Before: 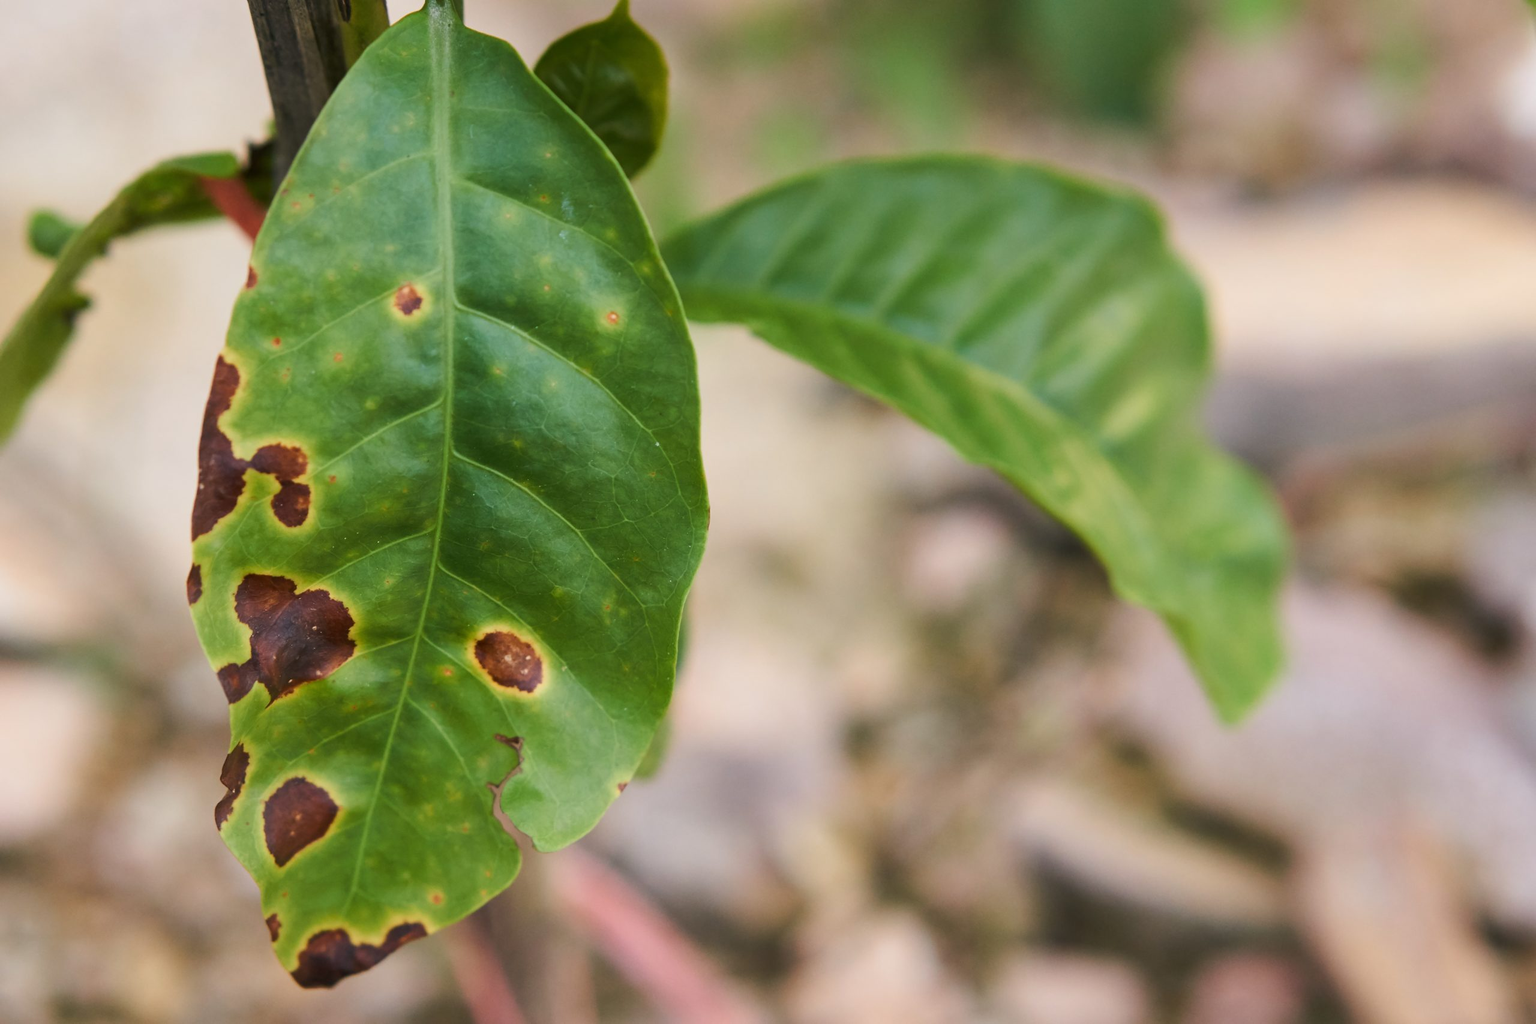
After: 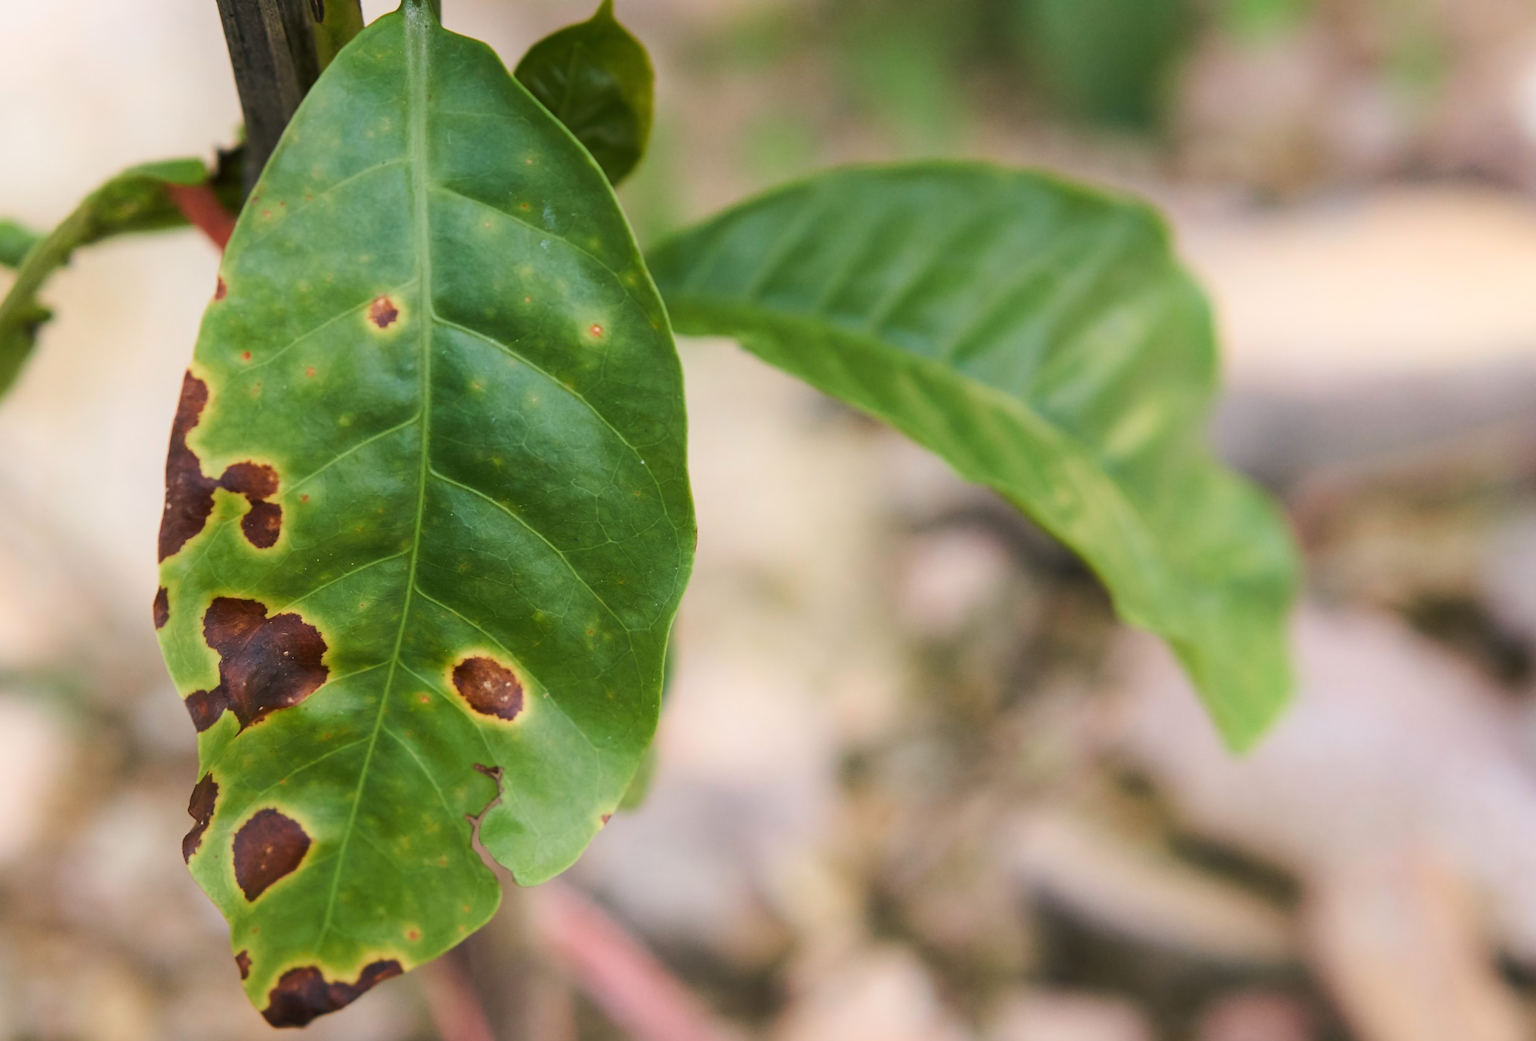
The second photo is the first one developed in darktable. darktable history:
crop and rotate: left 2.612%, right 1.197%, bottom 2.153%
shadows and highlights: highlights 68.83, highlights color adjustment 89.3%, soften with gaussian
